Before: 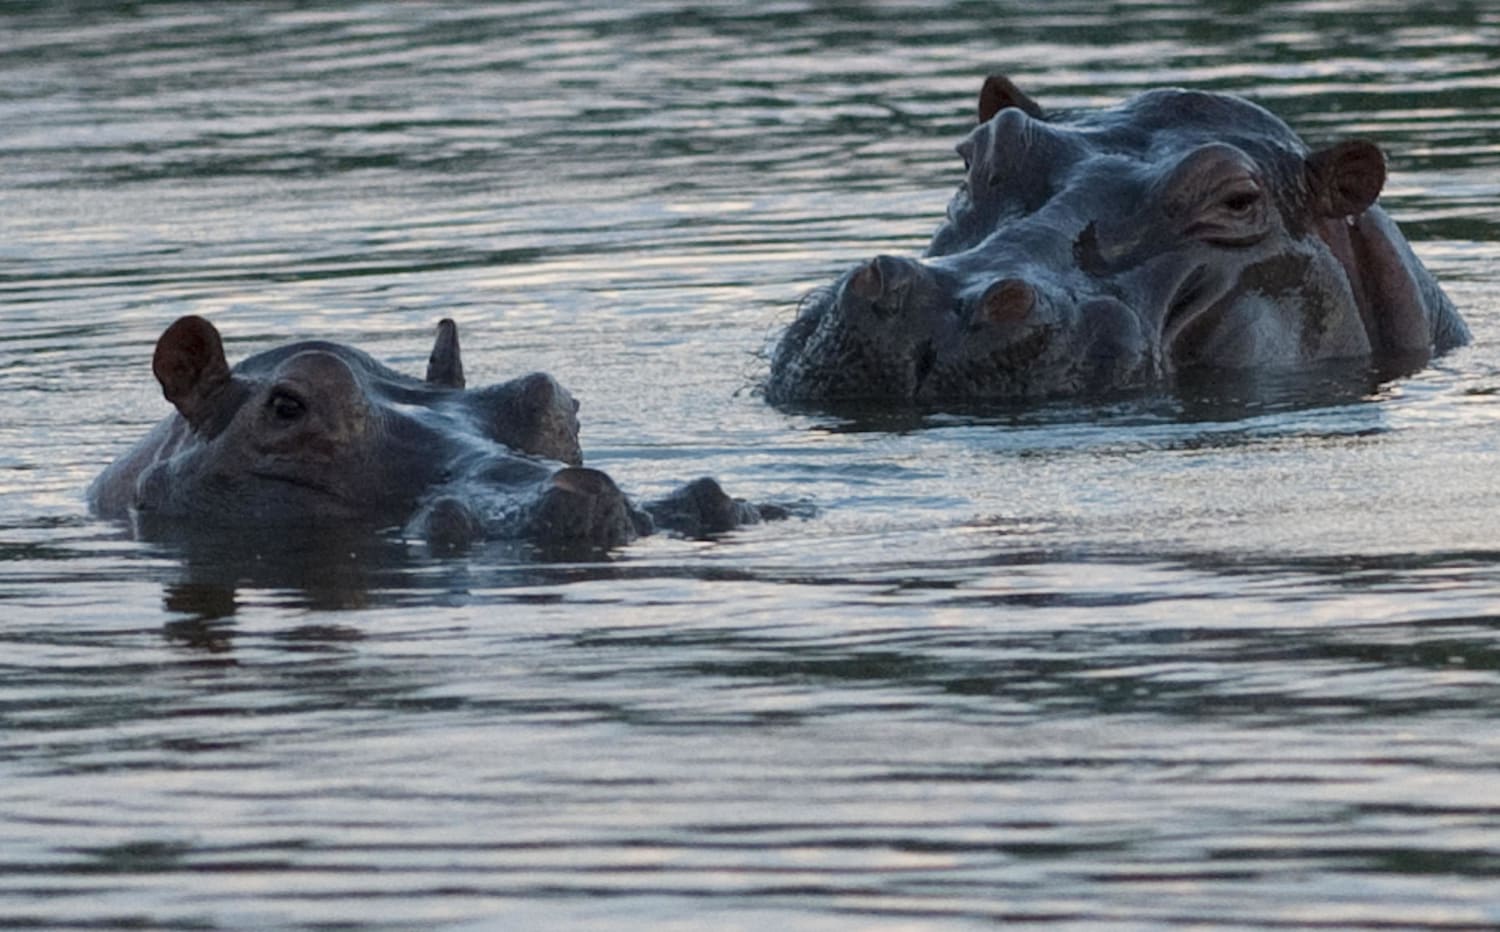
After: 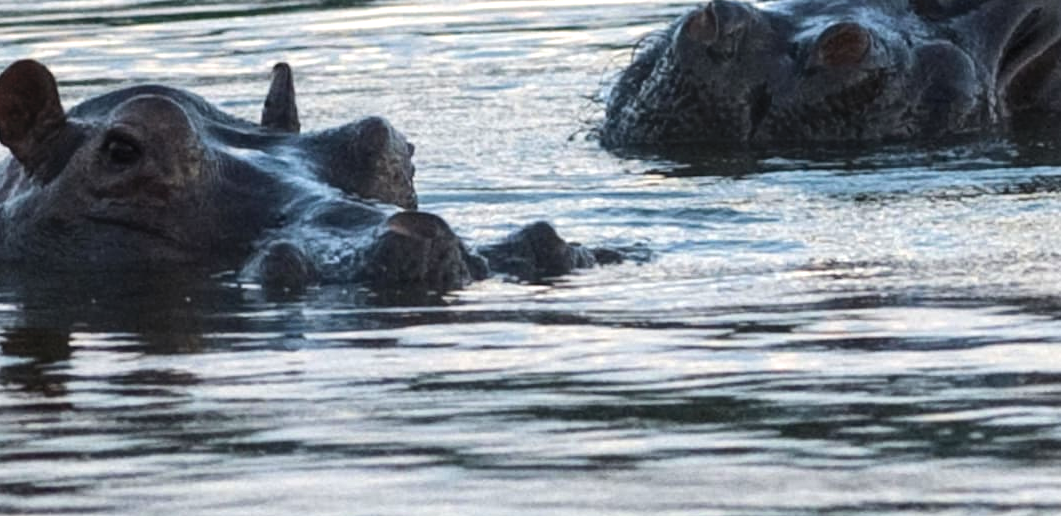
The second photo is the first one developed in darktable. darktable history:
color balance rgb: linear chroma grading › global chroma 8.98%, perceptual saturation grading › global saturation 0.305%
local contrast: detail 110%
tone equalizer: -8 EV -0.755 EV, -7 EV -0.718 EV, -6 EV -0.621 EV, -5 EV -0.408 EV, -3 EV 0.4 EV, -2 EV 0.6 EV, -1 EV 0.692 EV, +0 EV 0.742 EV, edges refinement/feathering 500, mask exposure compensation -1.57 EV, preserve details no
crop: left 11.005%, top 27.566%, right 18.26%, bottom 16.981%
